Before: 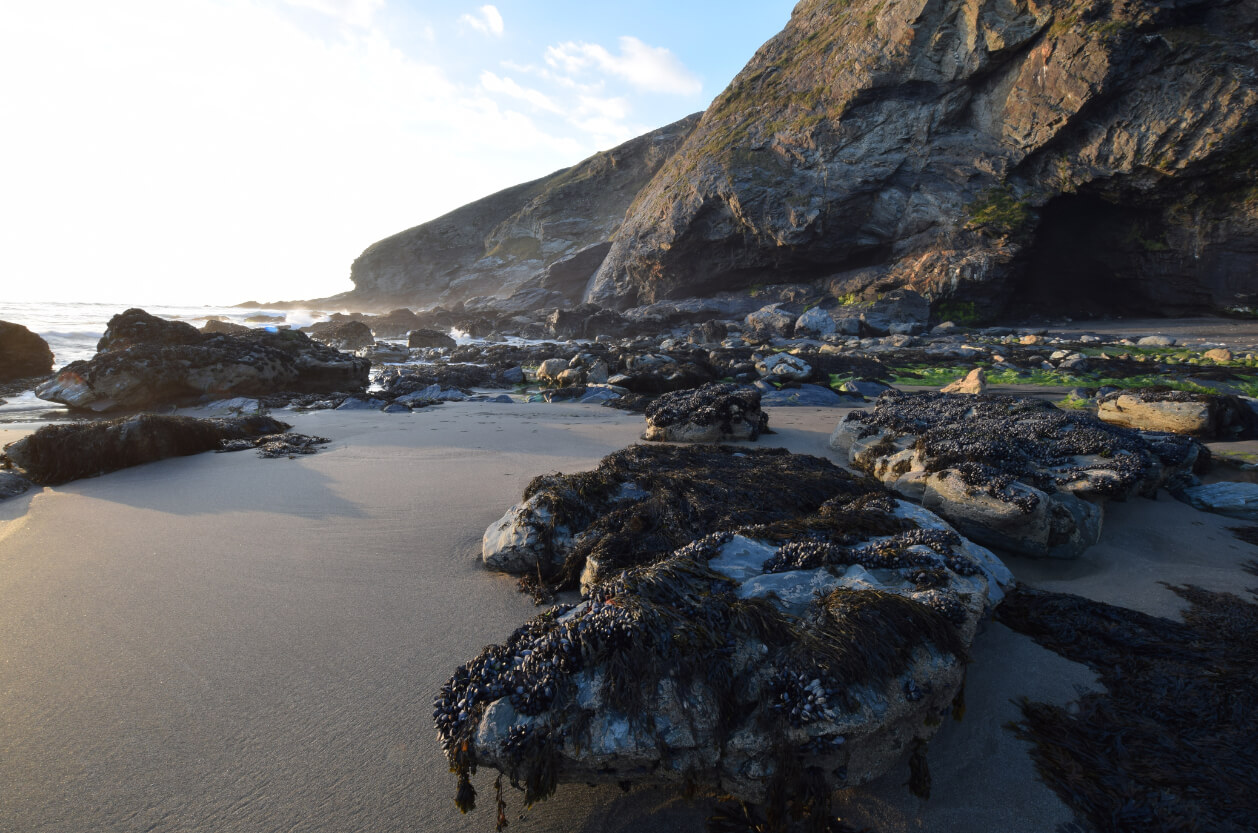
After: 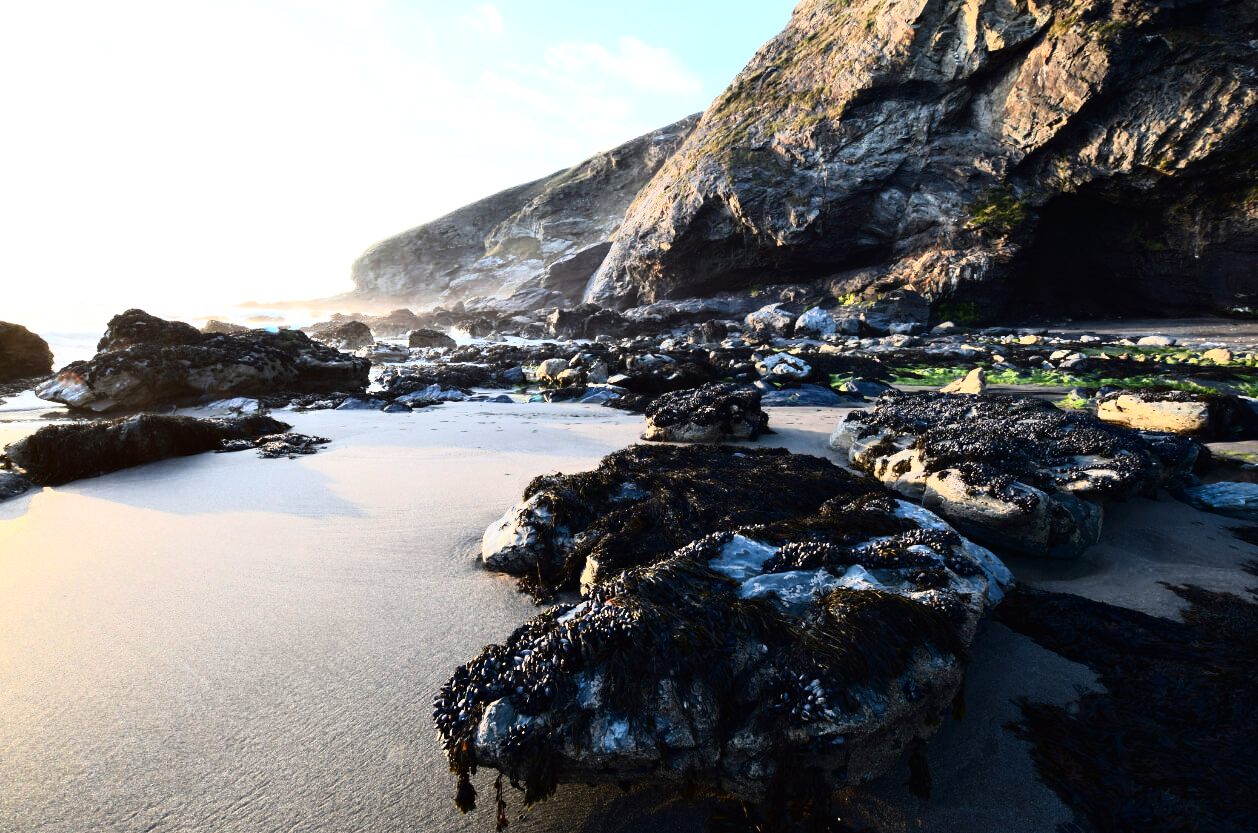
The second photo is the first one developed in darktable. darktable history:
base curve: curves: ch0 [(0, 0.003) (0.001, 0.002) (0.006, 0.004) (0.02, 0.022) (0.048, 0.086) (0.094, 0.234) (0.162, 0.431) (0.258, 0.629) (0.385, 0.8) (0.548, 0.918) (0.751, 0.988) (1, 1)]
haze removal: adaptive false
tone curve: curves: ch0 [(0, 0) (0.003, 0.007) (0.011, 0.01) (0.025, 0.016) (0.044, 0.025) (0.069, 0.036) (0.1, 0.052) (0.136, 0.073) (0.177, 0.103) (0.224, 0.135) (0.277, 0.177) (0.335, 0.233) (0.399, 0.303) (0.468, 0.376) (0.543, 0.469) (0.623, 0.581) (0.709, 0.723) (0.801, 0.863) (0.898, 0.938) (1, 1)], color space Lab, independent channels, preserve colors none
